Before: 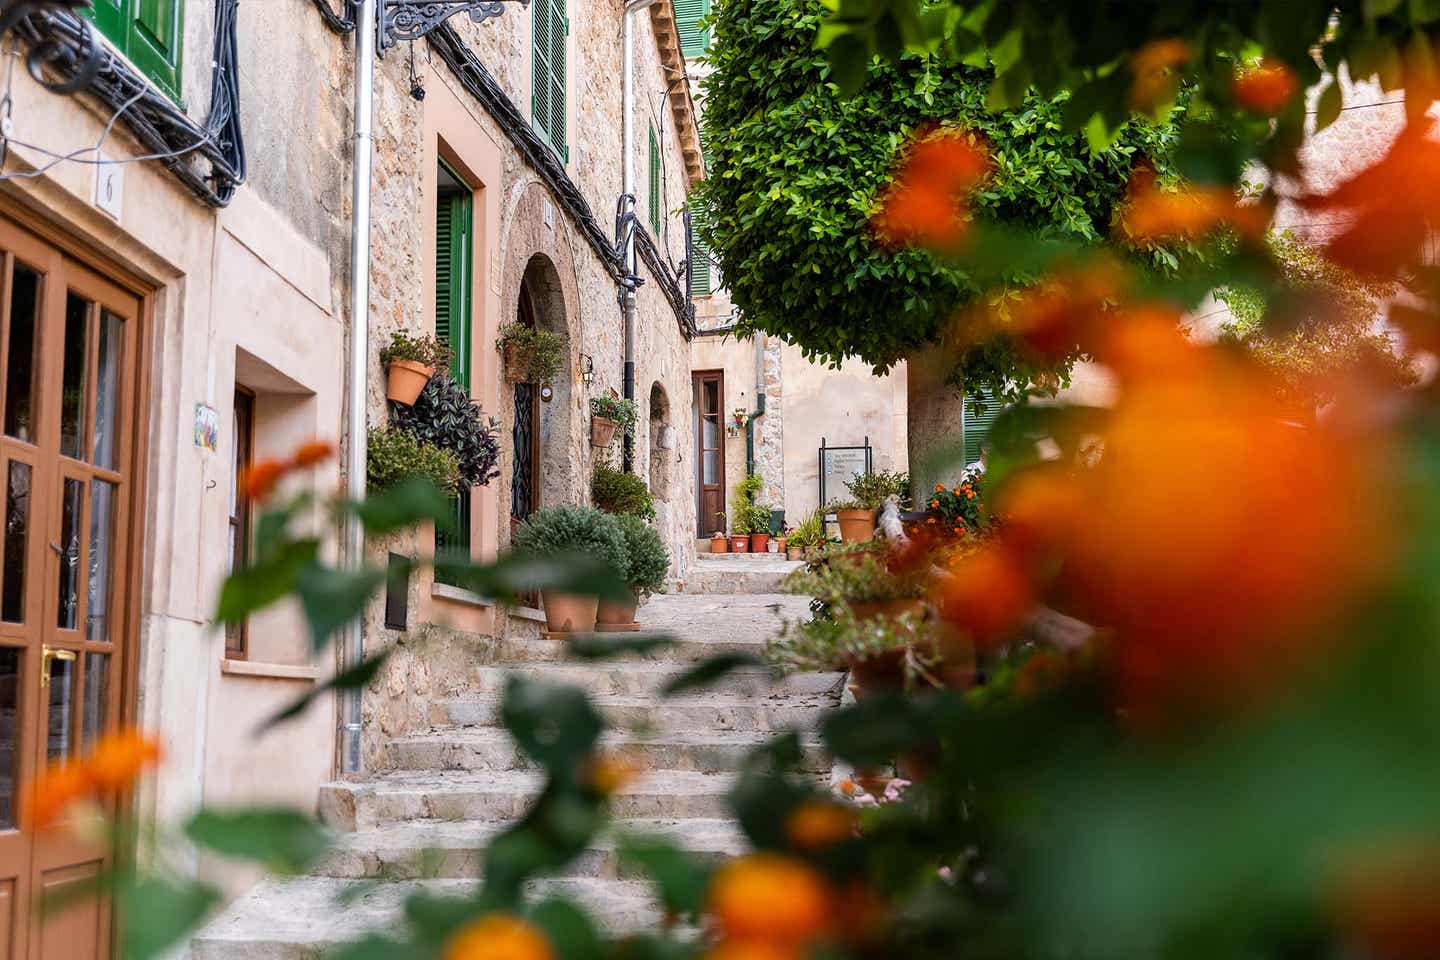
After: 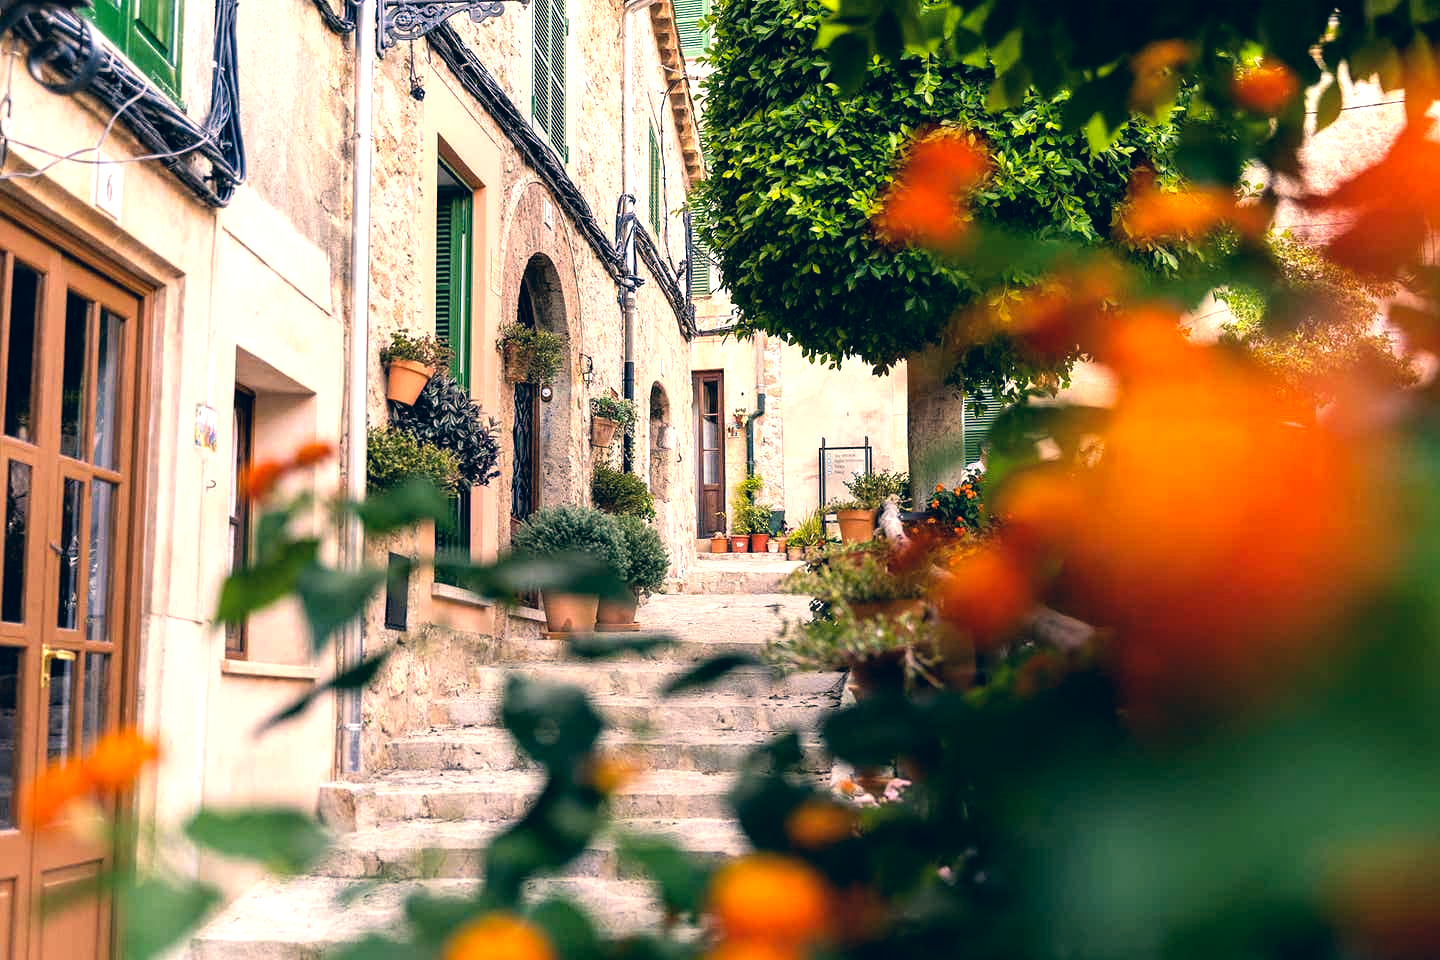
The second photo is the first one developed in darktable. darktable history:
color zones: curves: ch1 [(0.25, 0.5) (0.747, 0.71)]
tone equalizer: -8 EV -0.788 EV, -7 EV -0.7 EV, -6 EV -0.573 EV, -5 EV -0.369 EV, -3 EV 0.373 EV, -2 EV 0.6 EV, -1 EV 0.674 EV, +0 EV 0.763 EV
color correction: highlights a* 10.34, highlights b* 14.58, shadows a* -9.64, shadows b* -14.99
